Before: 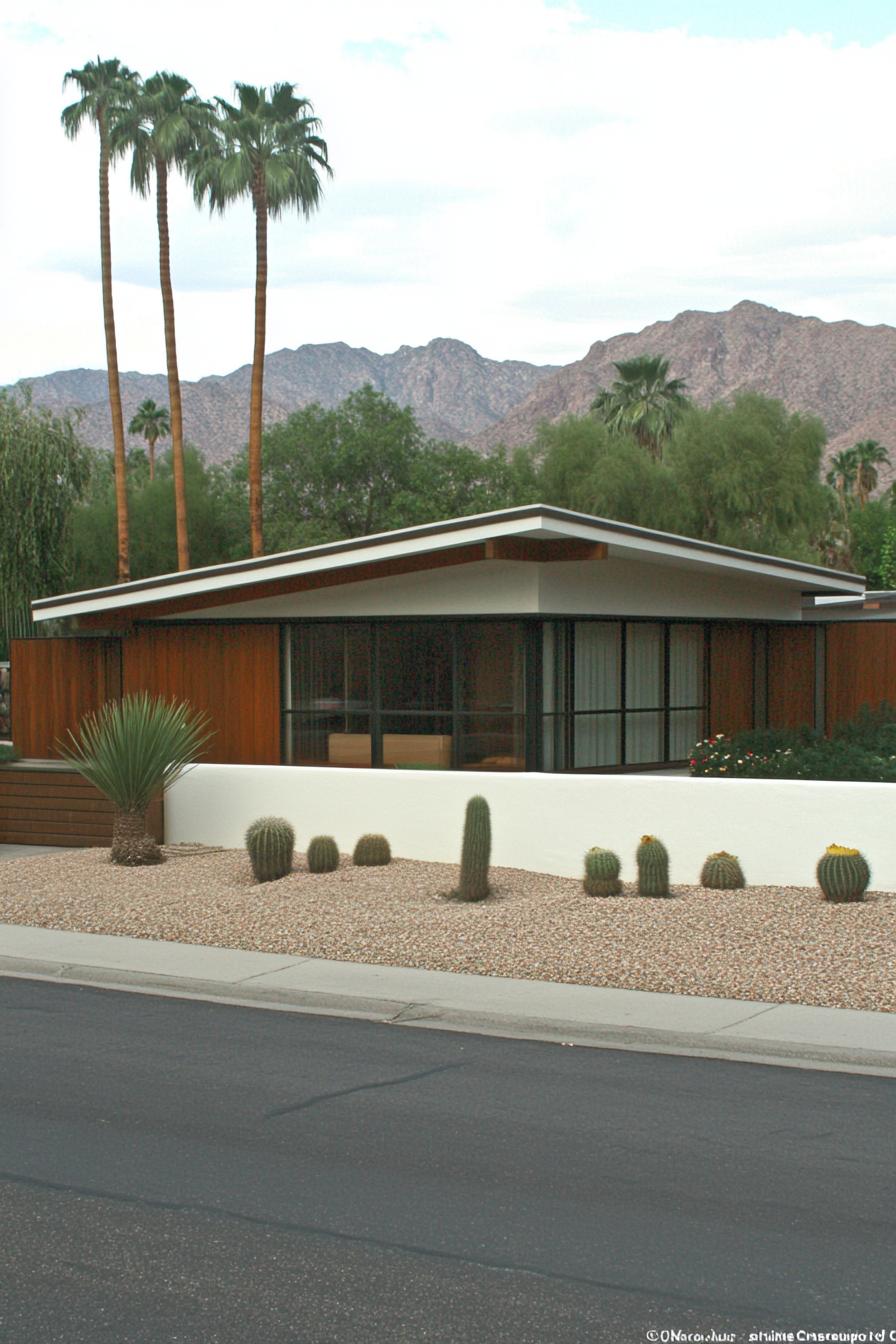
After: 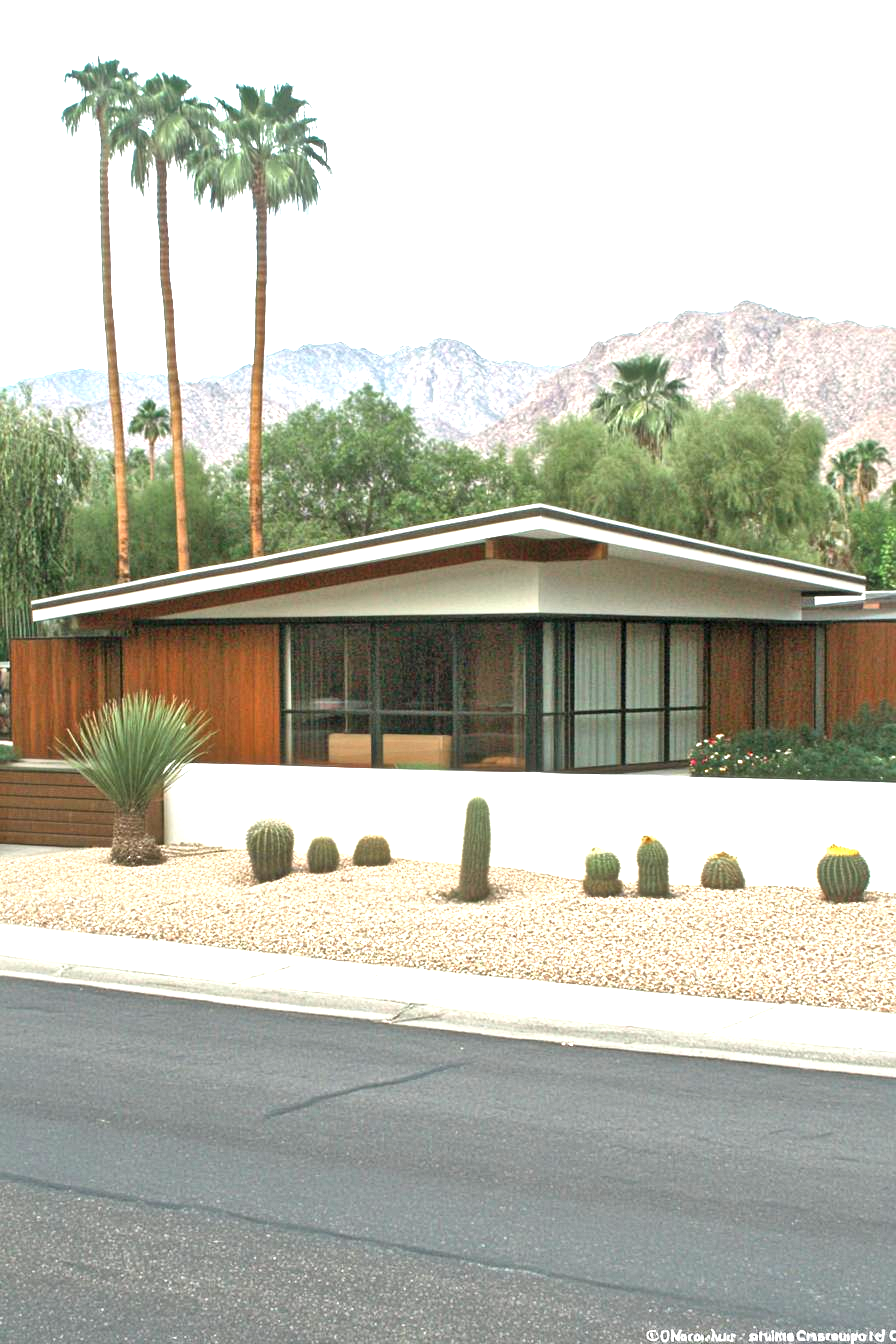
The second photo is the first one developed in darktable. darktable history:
local contrast: mode bilateral grid, contrast 26, coarseness 47, detail 151%, midtone range 0.2
exposure: exposure 1.488 EV, compensate exposure bias true, compensate highlight preservation false
